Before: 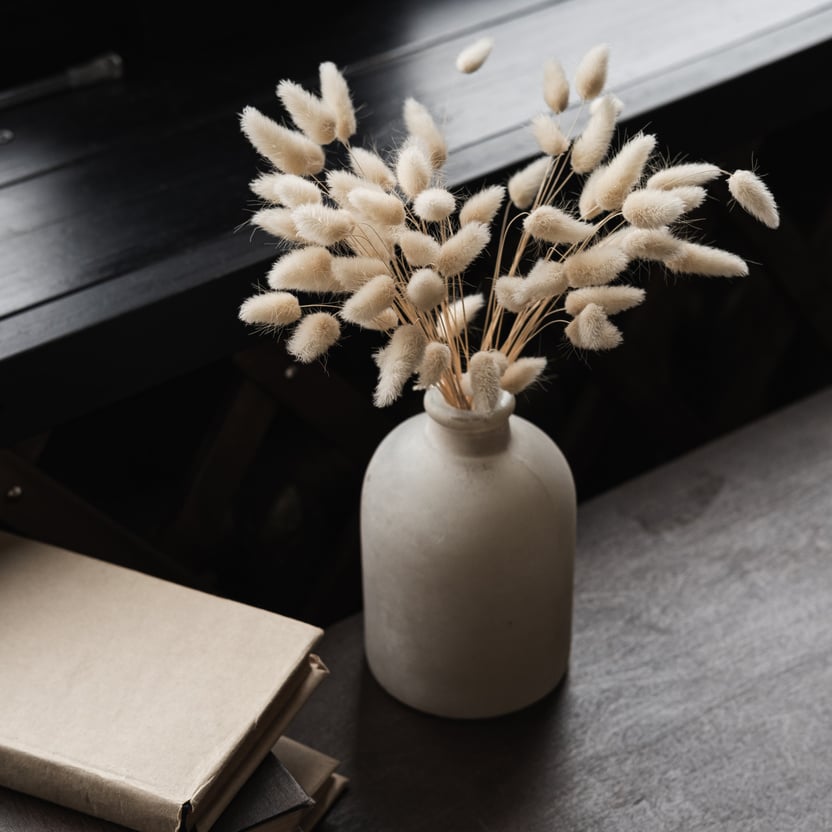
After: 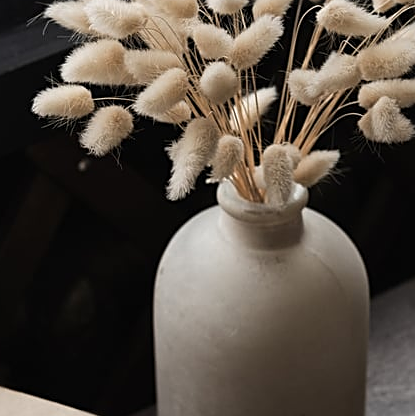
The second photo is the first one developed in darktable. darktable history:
crop: left 25%, top 25%, right 25%, bottom 25%
sharpen: on, module defaults
